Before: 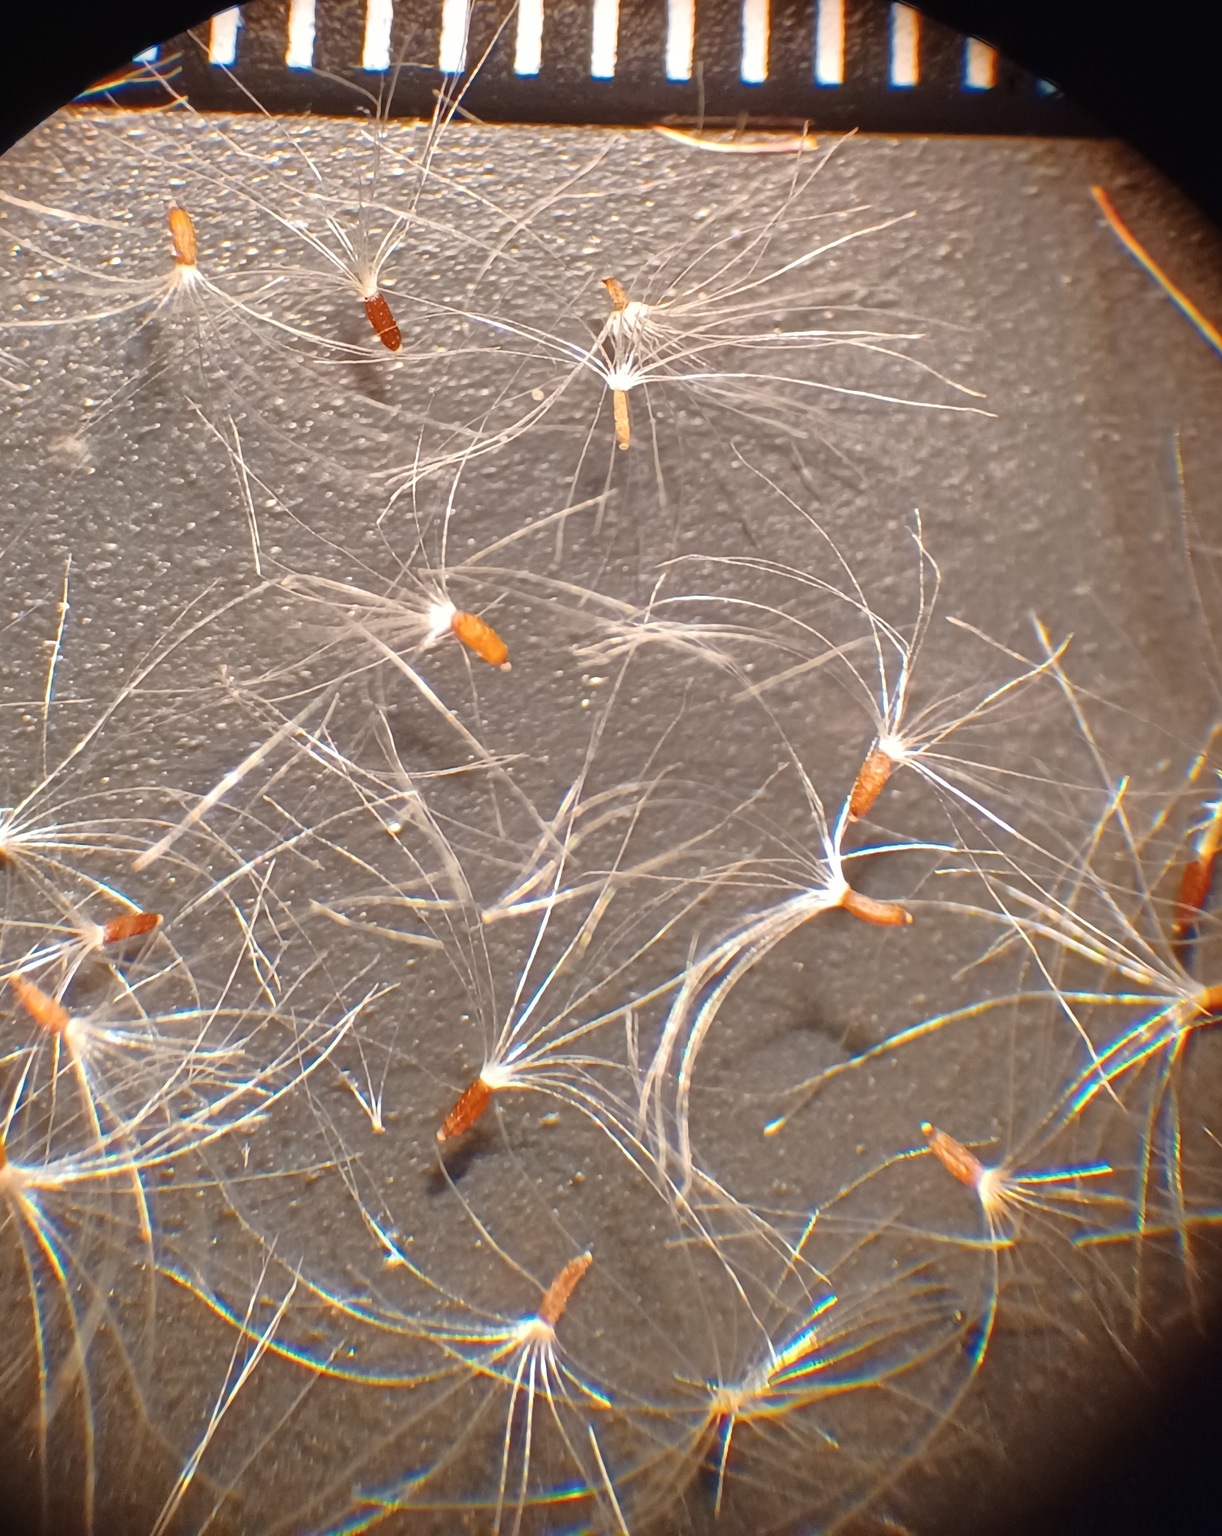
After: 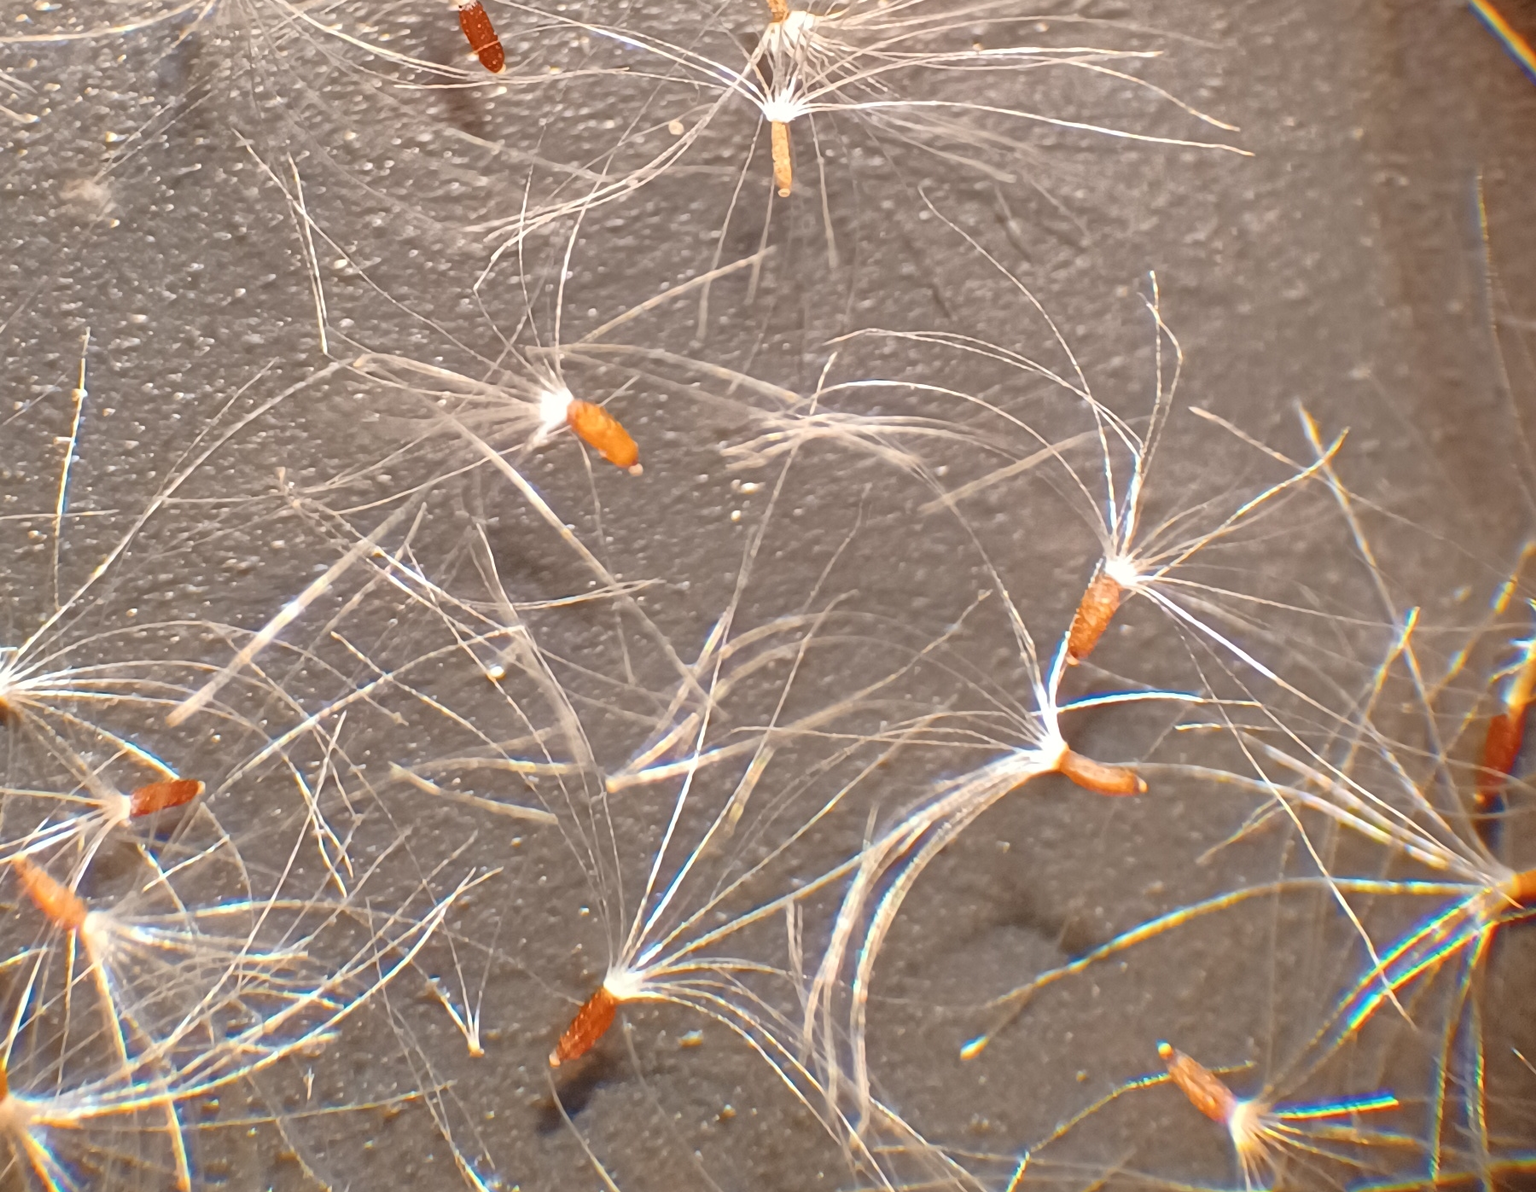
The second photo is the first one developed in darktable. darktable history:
crop: top 19.1%, bottom 19.096%
